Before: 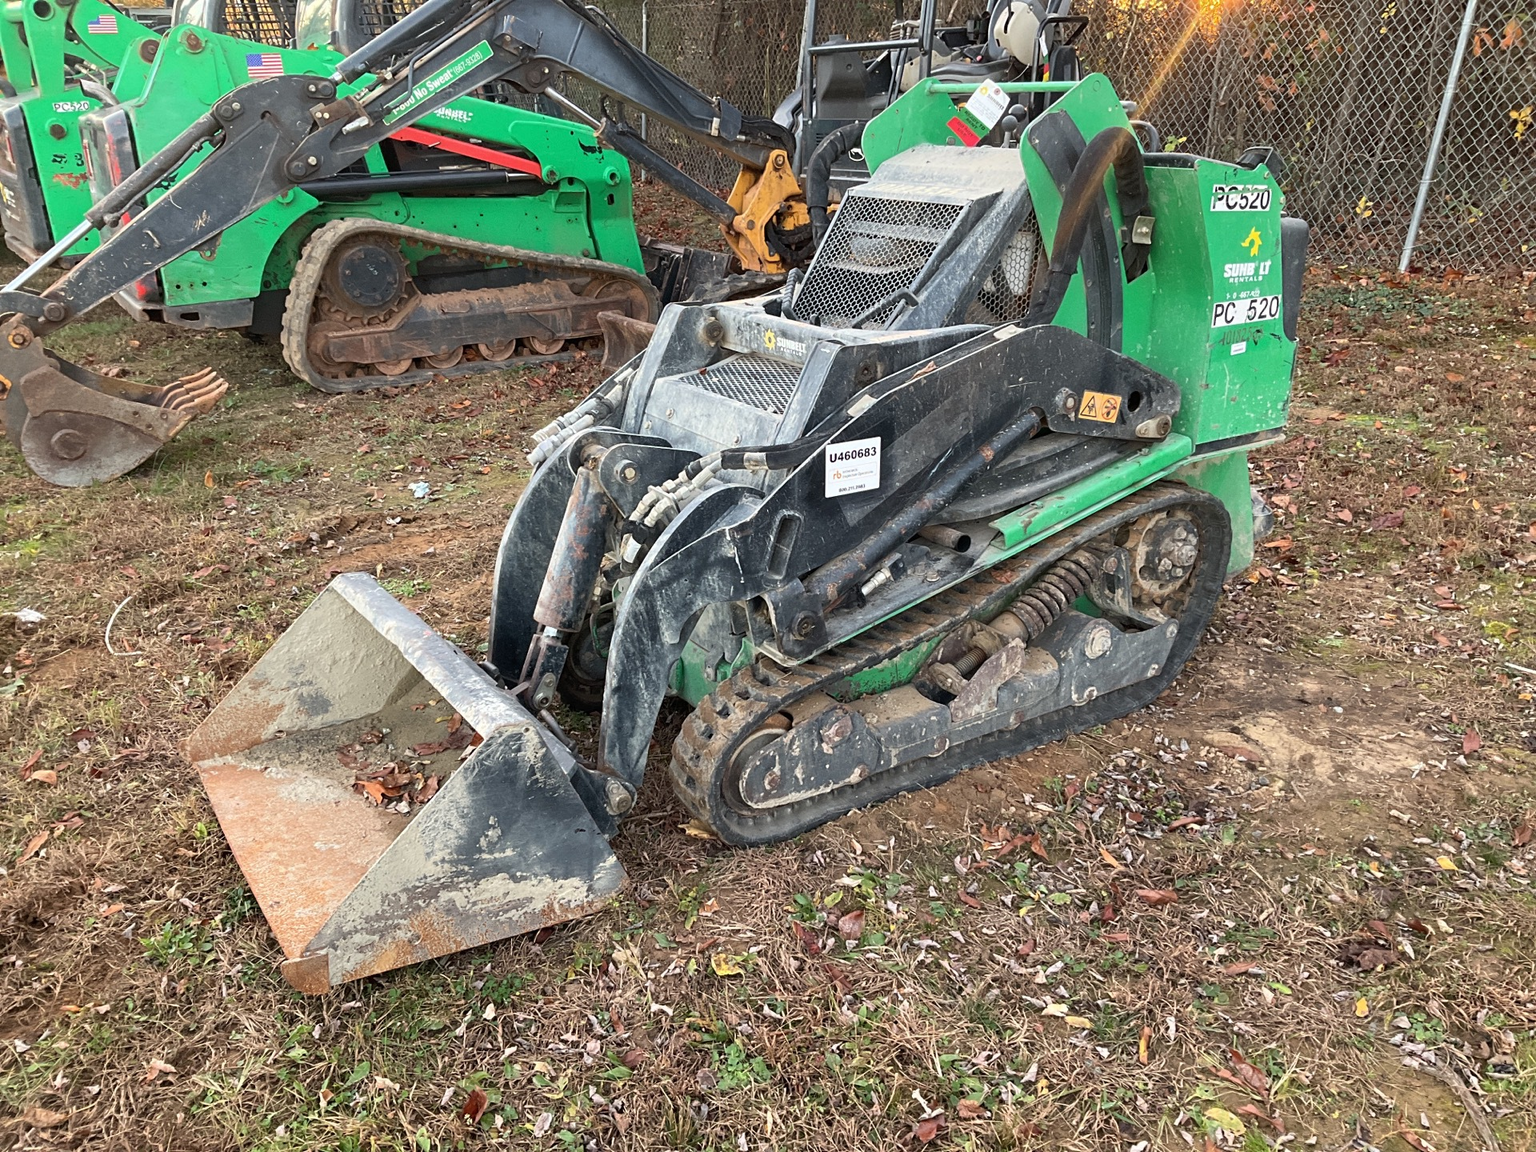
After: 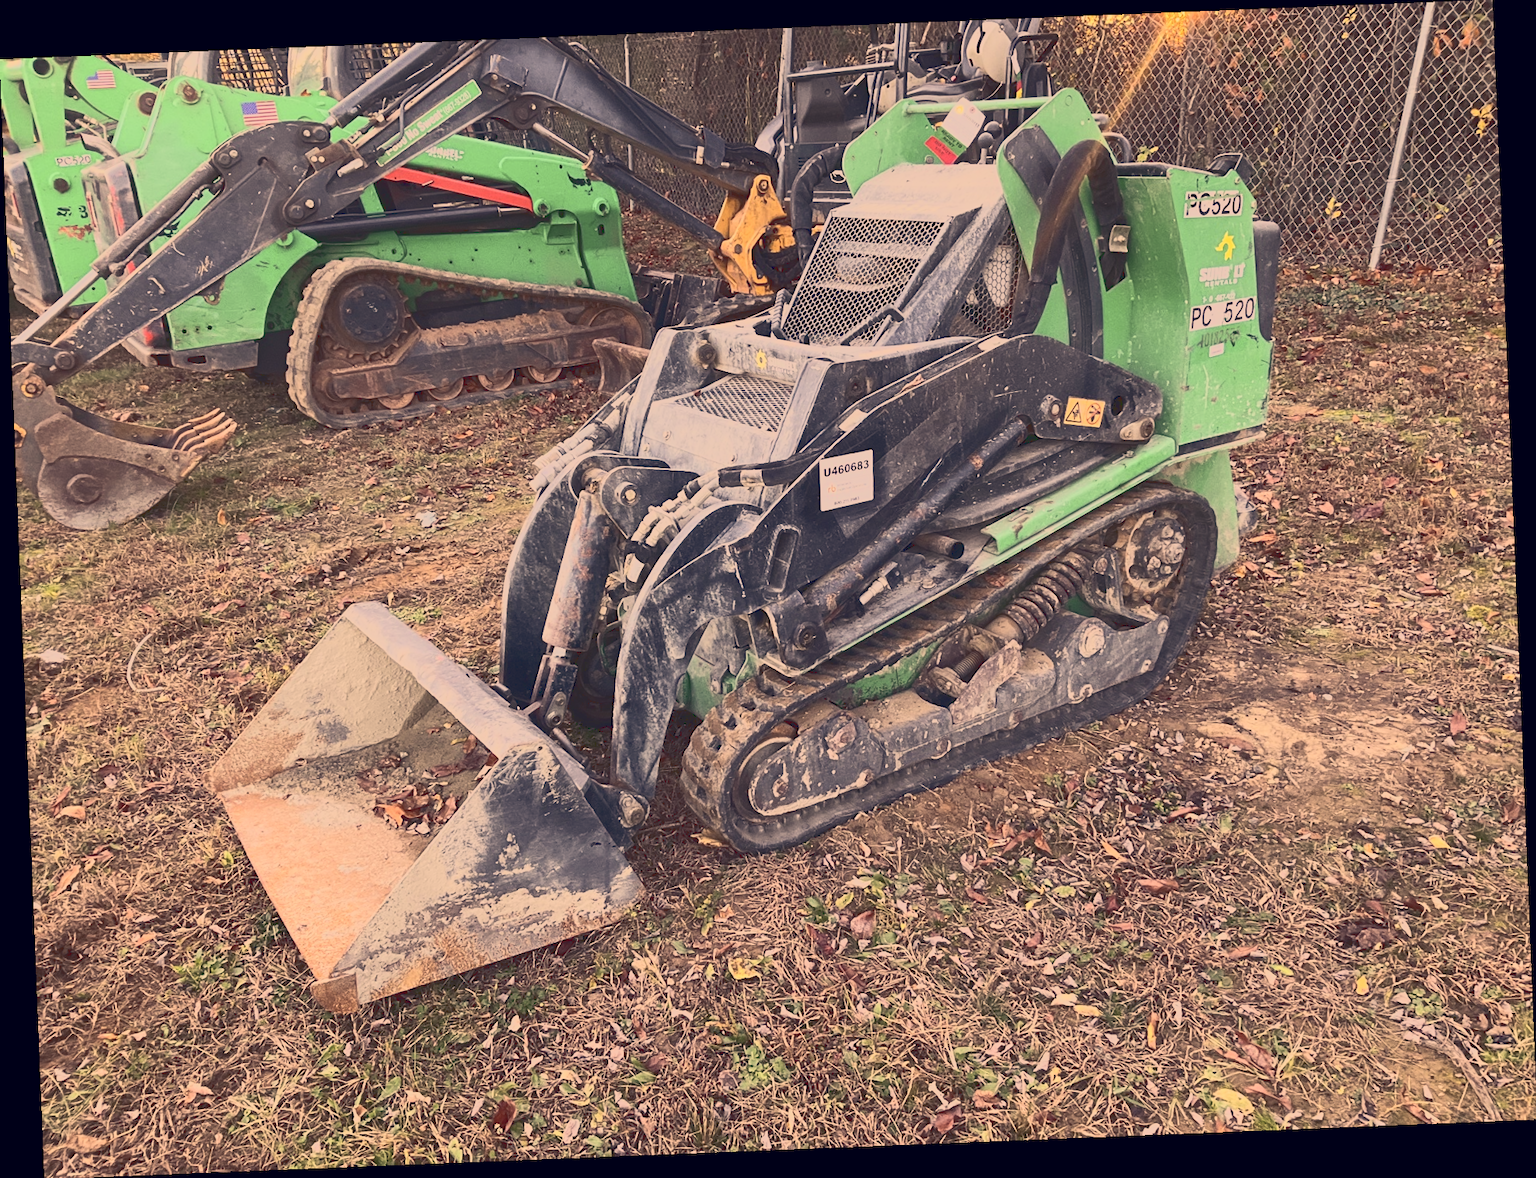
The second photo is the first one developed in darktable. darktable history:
tone curve: curves: ch0 [(0, 0.148) (0.191, 0.225) (0.39, 0.373) (0.669, 0.716) (0.847, 0.818) (1, 0.839)]
rotate and perspective: rotation -2.29°, automatic cropping off
color correction: highlights a* 19.59, highlights b* 27.49, shadows a* 3.46, shadows b* -17.28, saturation 0.73
